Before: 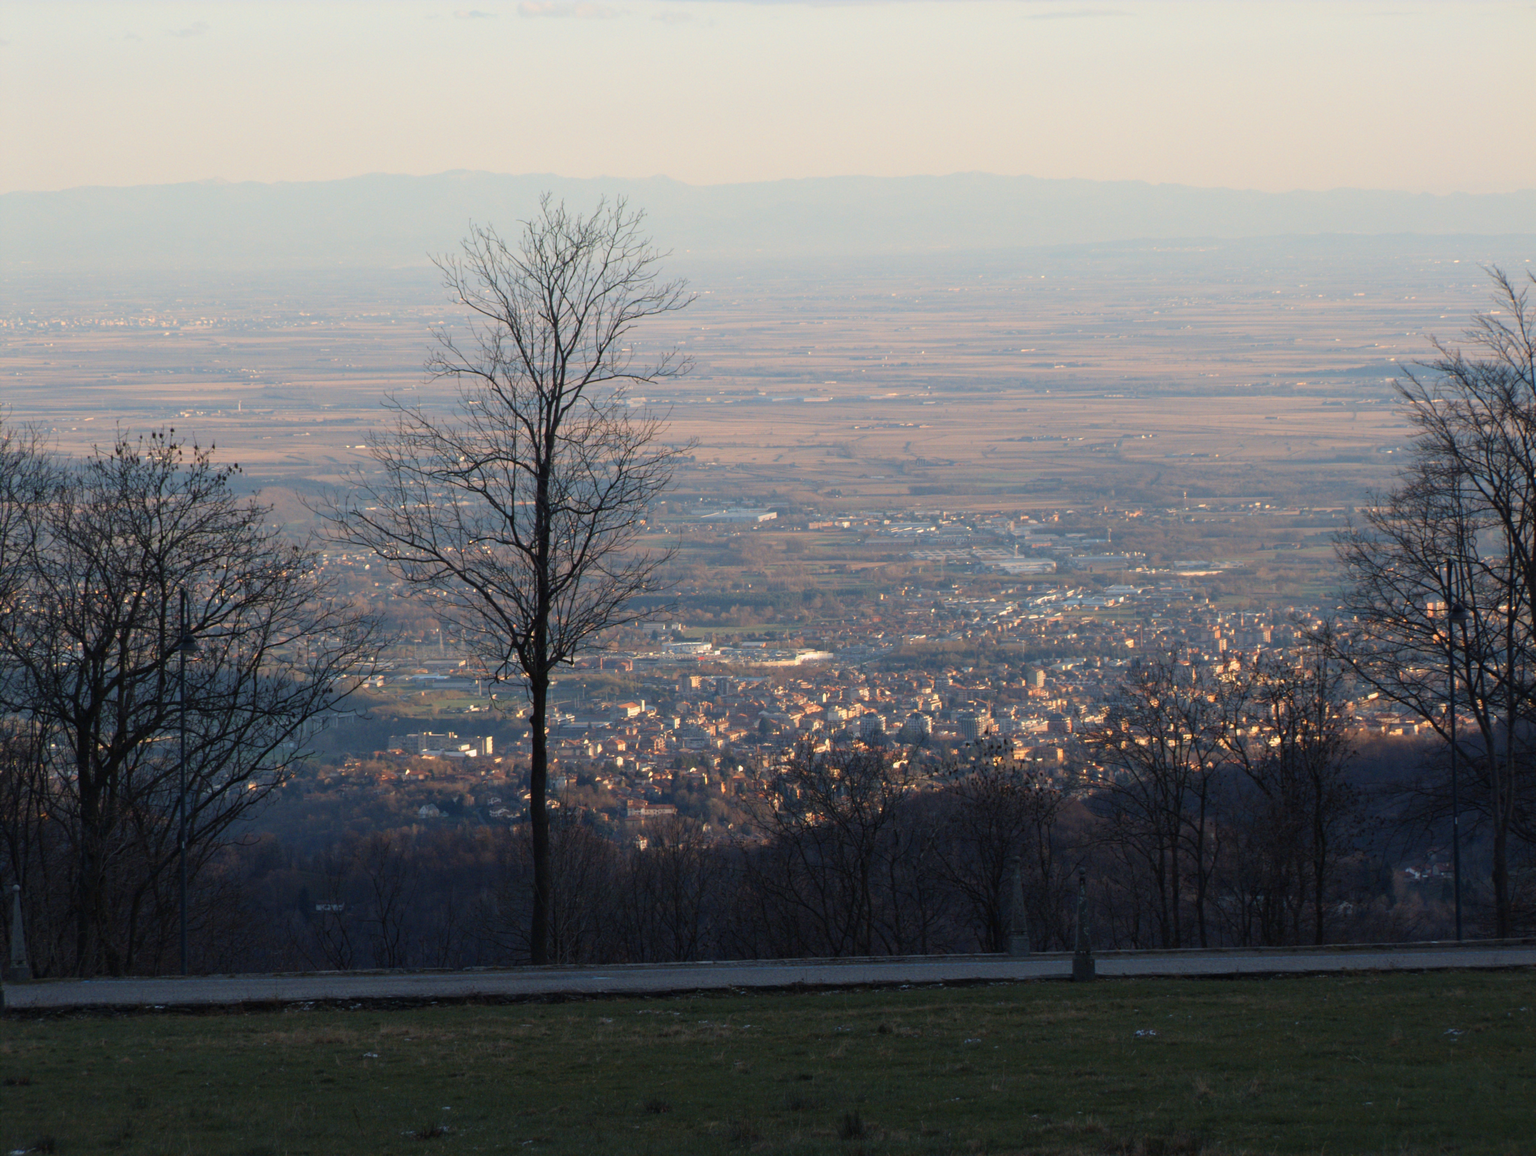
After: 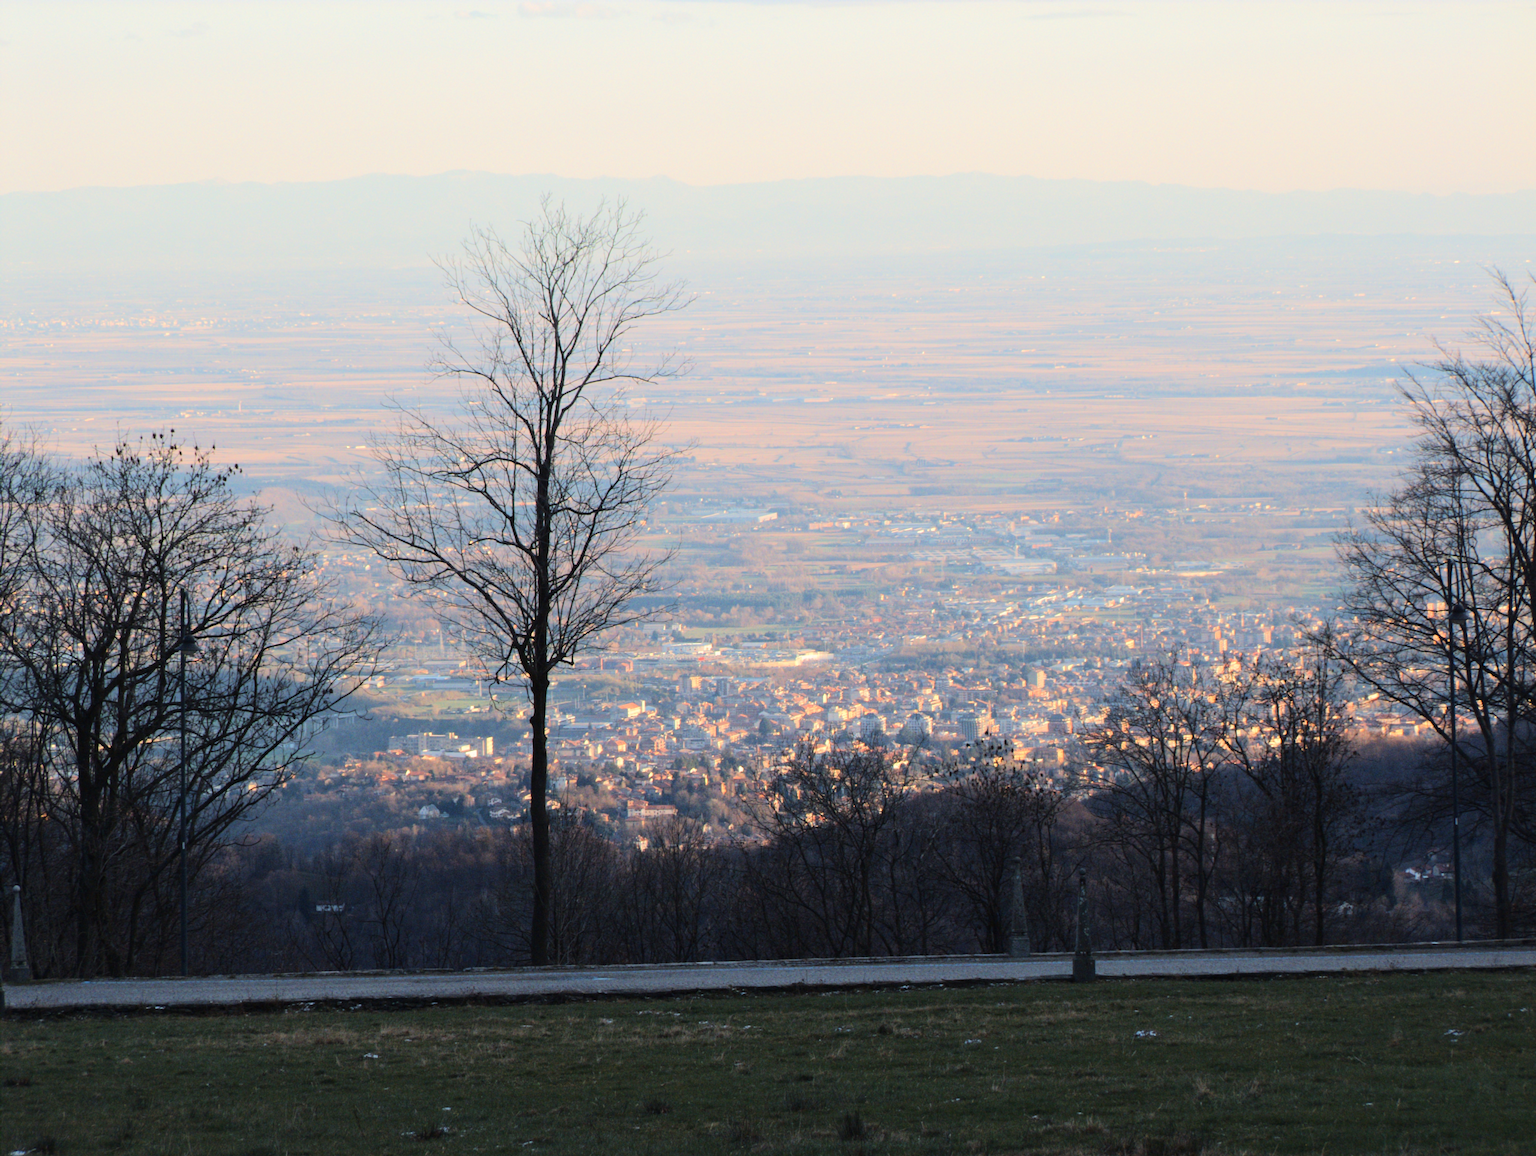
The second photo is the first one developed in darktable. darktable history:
tone equalizer: -7 EV 0.154 EV, -6 EV 0.618 EV, -5 EV 1.12 EV, -4 EV 1.34 EV, -3 EV 1.13 EV, -2 EV 0.6 EV, -1 EV 0.153 EV, edges refinement/feathering 500, mask exposure compensation -1.57 EV, preserve details no
